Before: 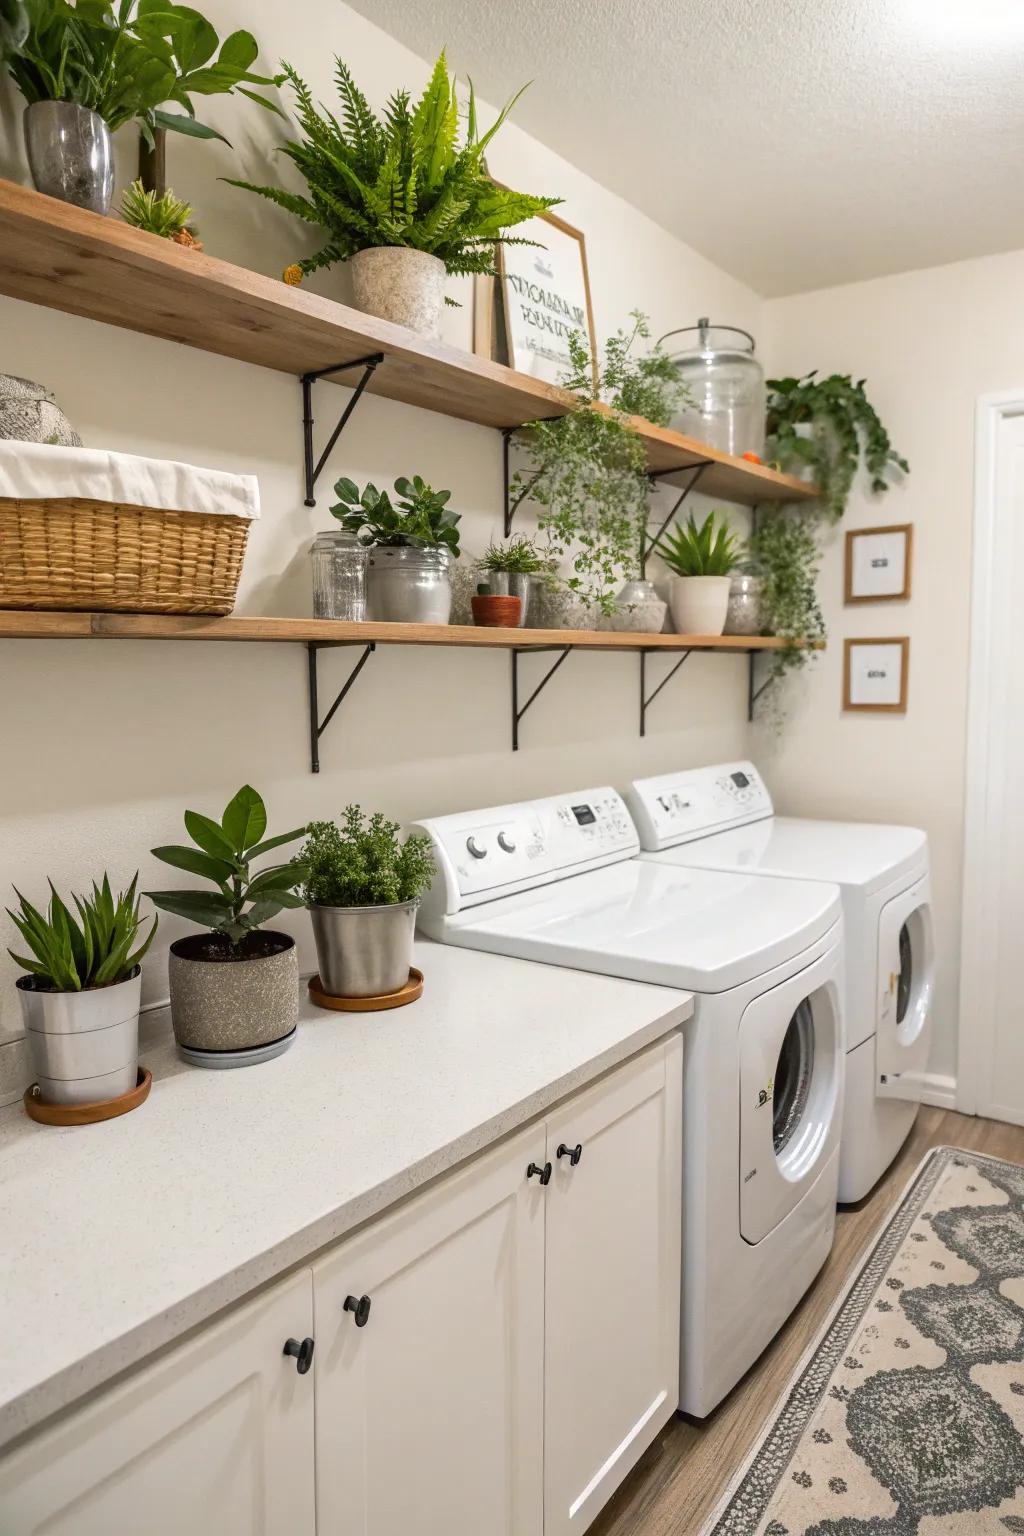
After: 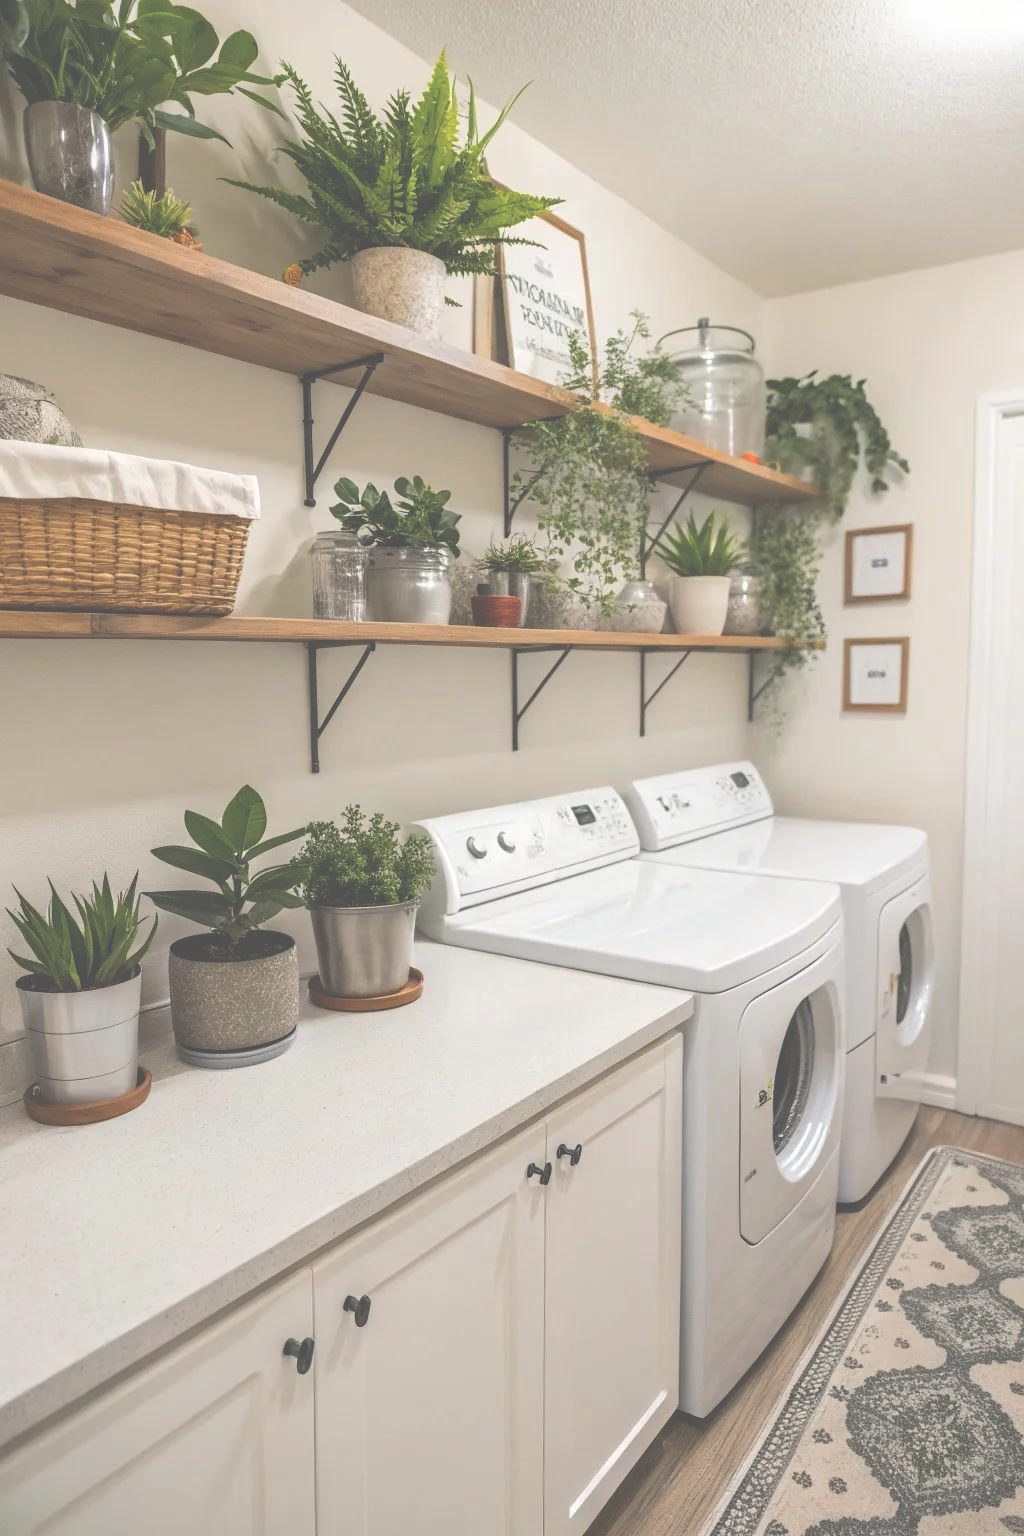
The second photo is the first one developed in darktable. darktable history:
exposure: black level correction -0.086, compensate highlight preservation false
